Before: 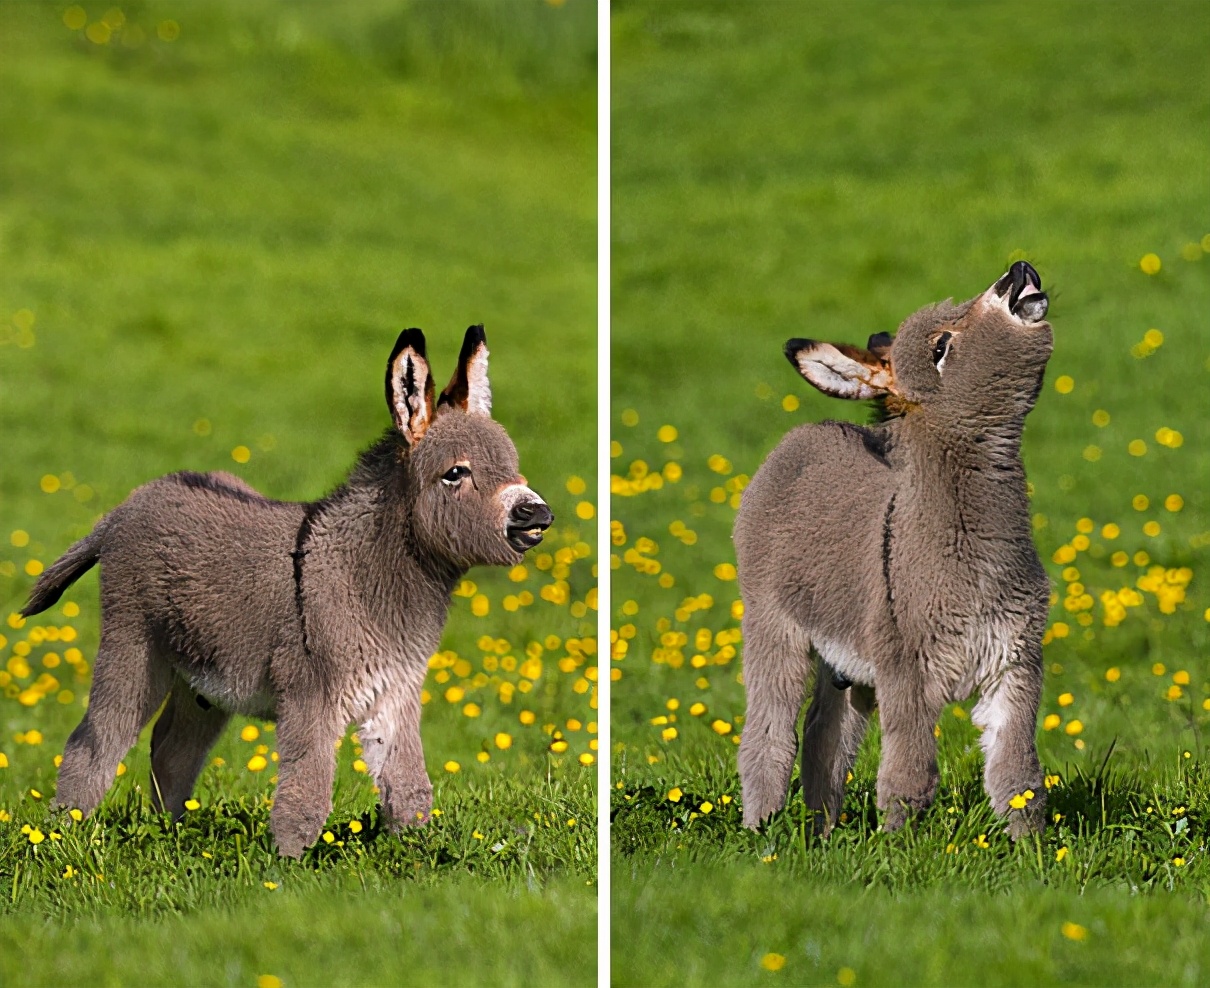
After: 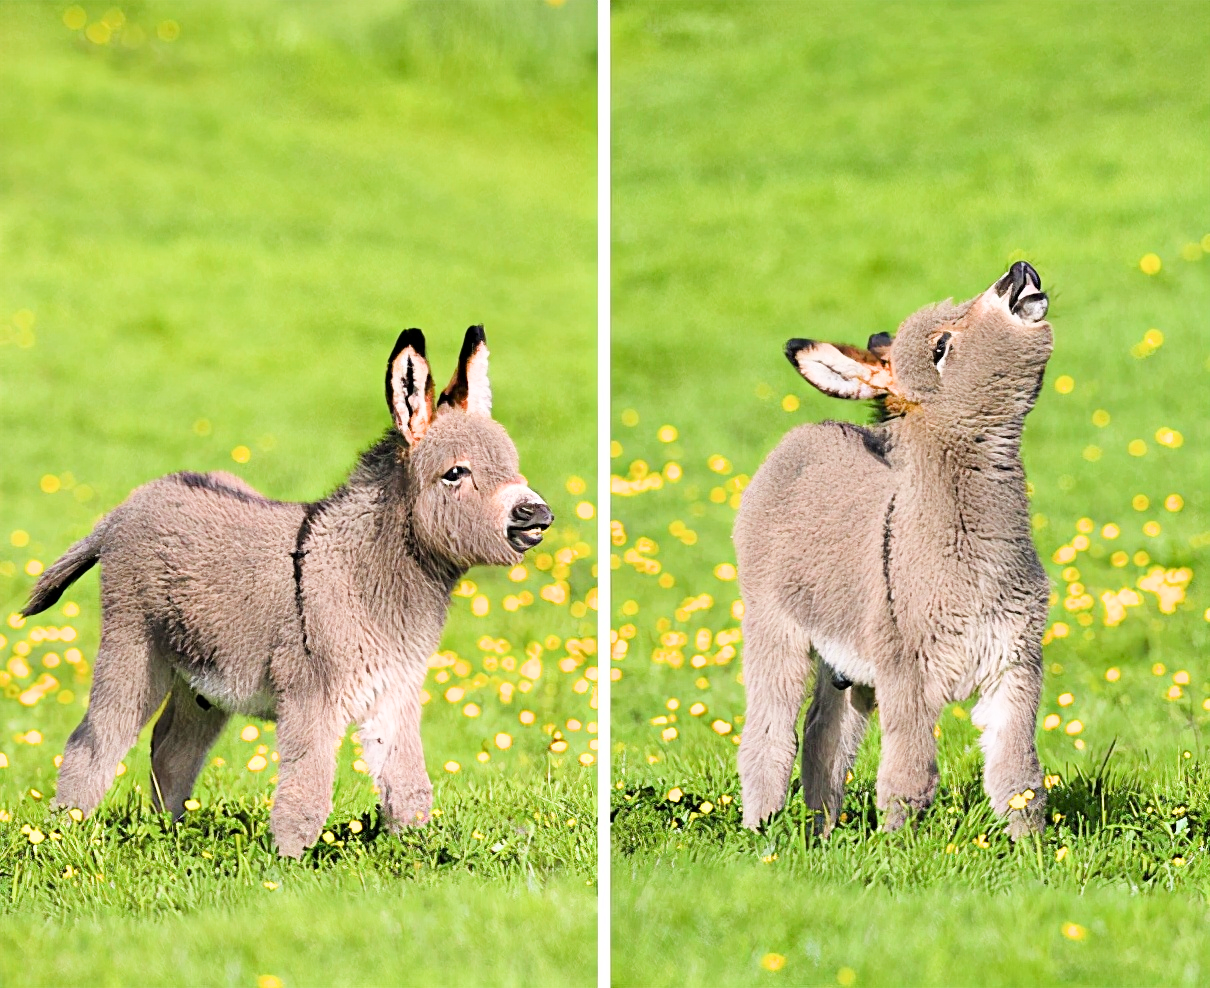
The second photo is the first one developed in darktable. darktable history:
filmic rgb: black relative exposure -7.65 EV, white relative exposure 4.56 EV, hardness 3.61, iterations of high-quality reconstruction 10
exposure: exposure 1.996 EV, compensate highlight preservation false
